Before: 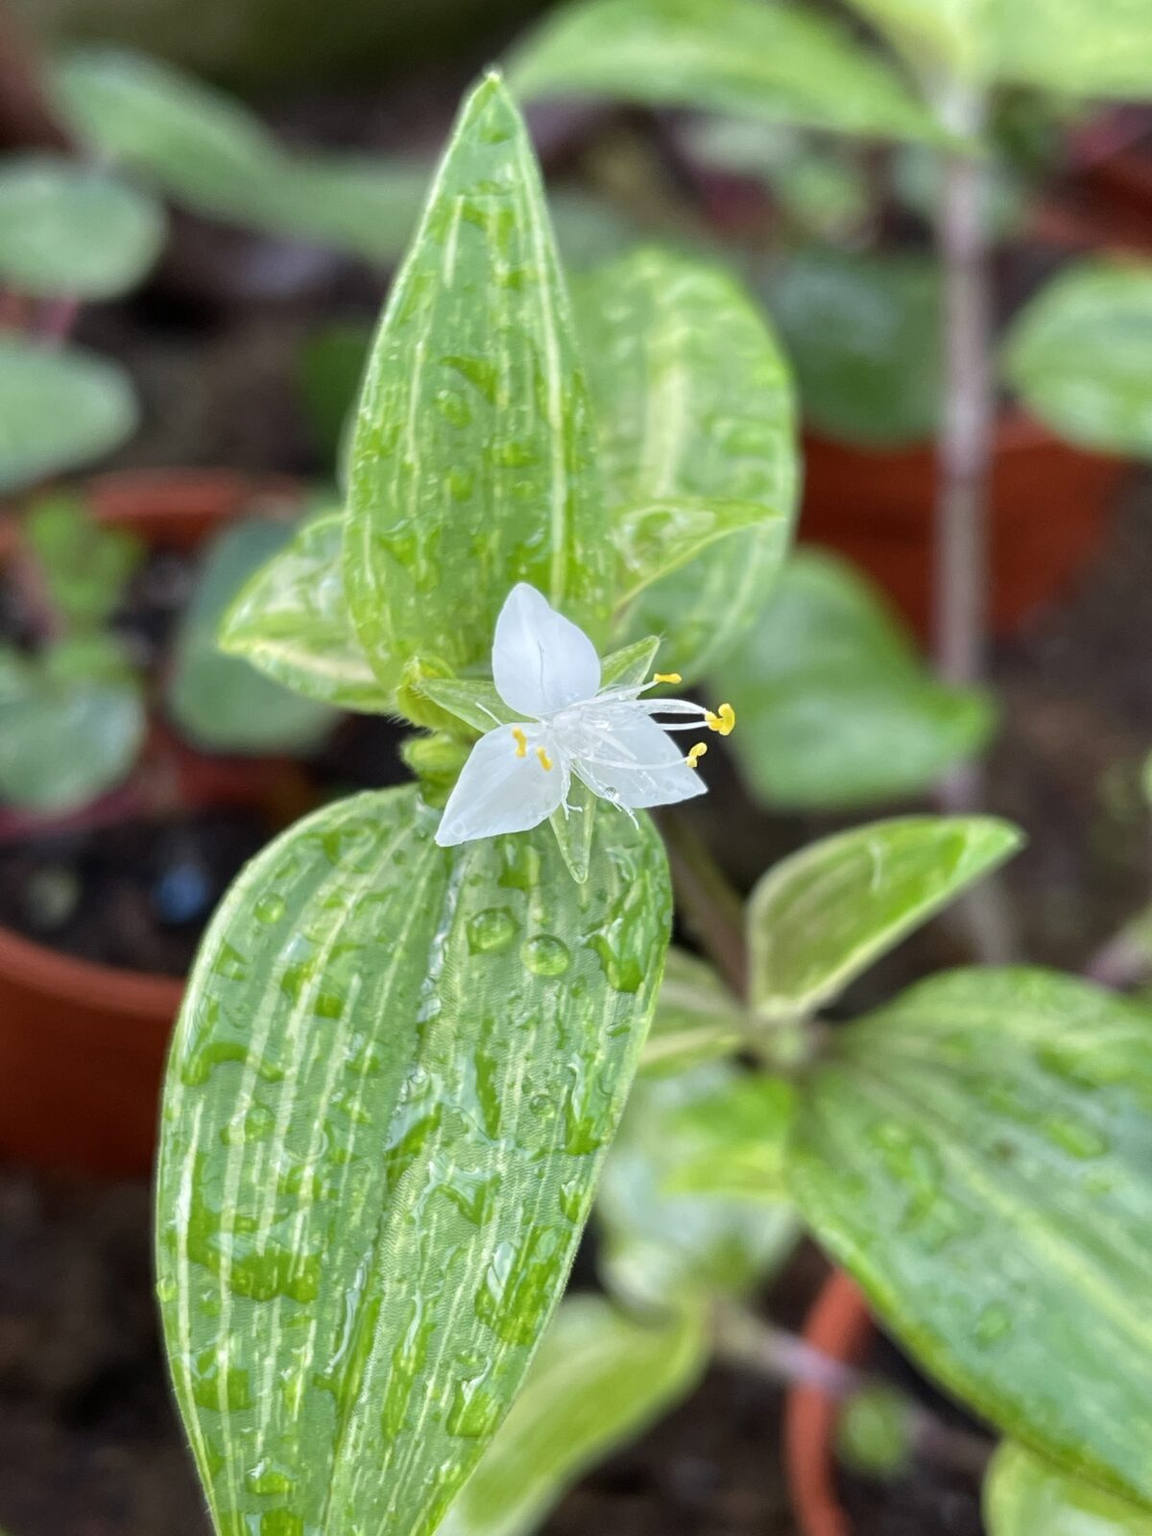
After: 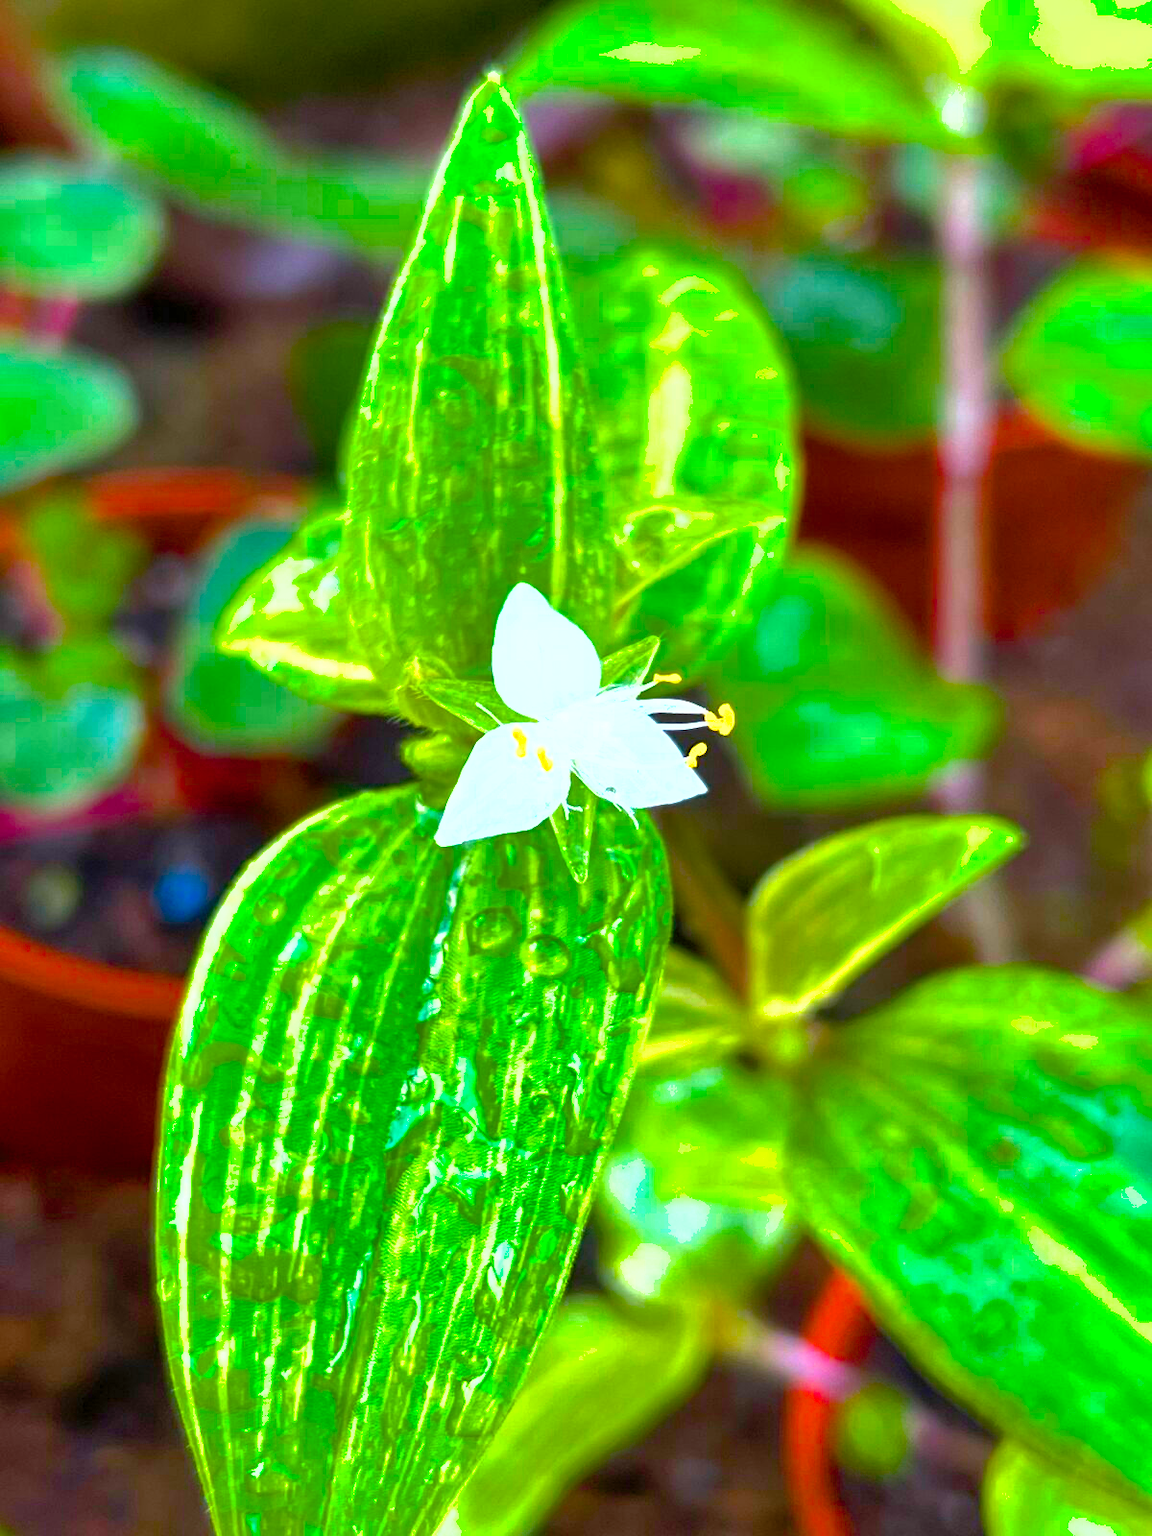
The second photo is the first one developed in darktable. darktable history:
color balance rgb: linear chroma grading › global chroma 20%, perceptual saturation grading › global saturation 65%, perceptual saturation grading › highlights 50%, perceptual saturation grading › shadows 30%, perceptual brilliance grading › global brilliance 12%, perceptual brilliance grading › highlights 15%, global vibrance 20%
shadows and highlights: on, module defaults
